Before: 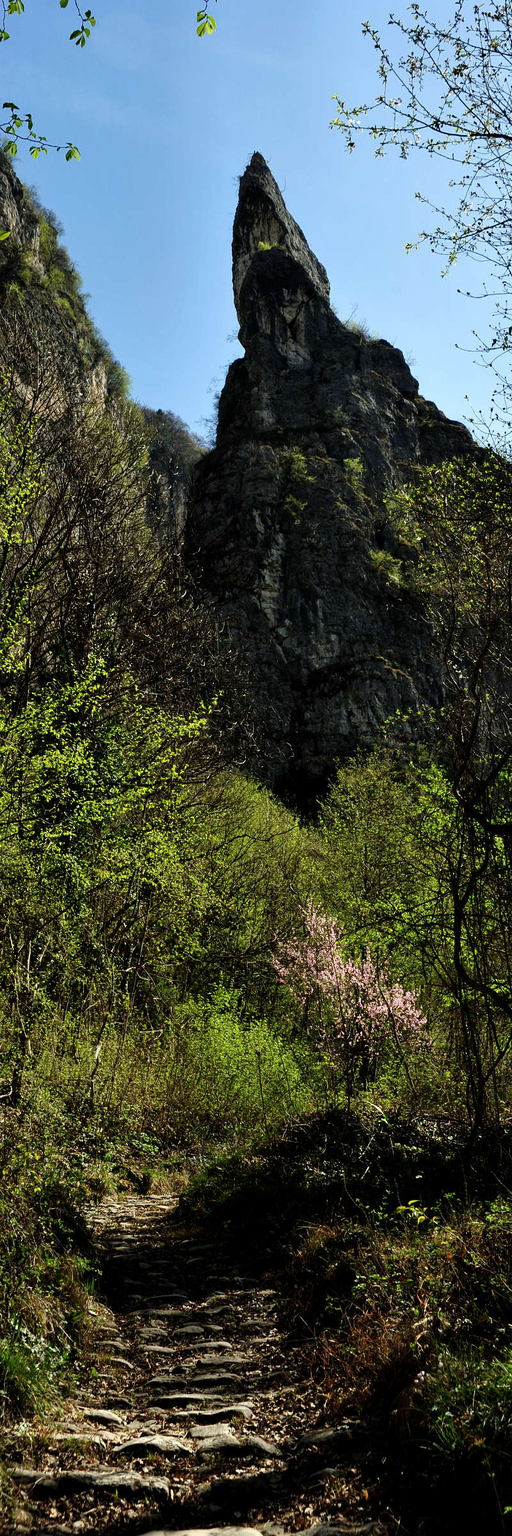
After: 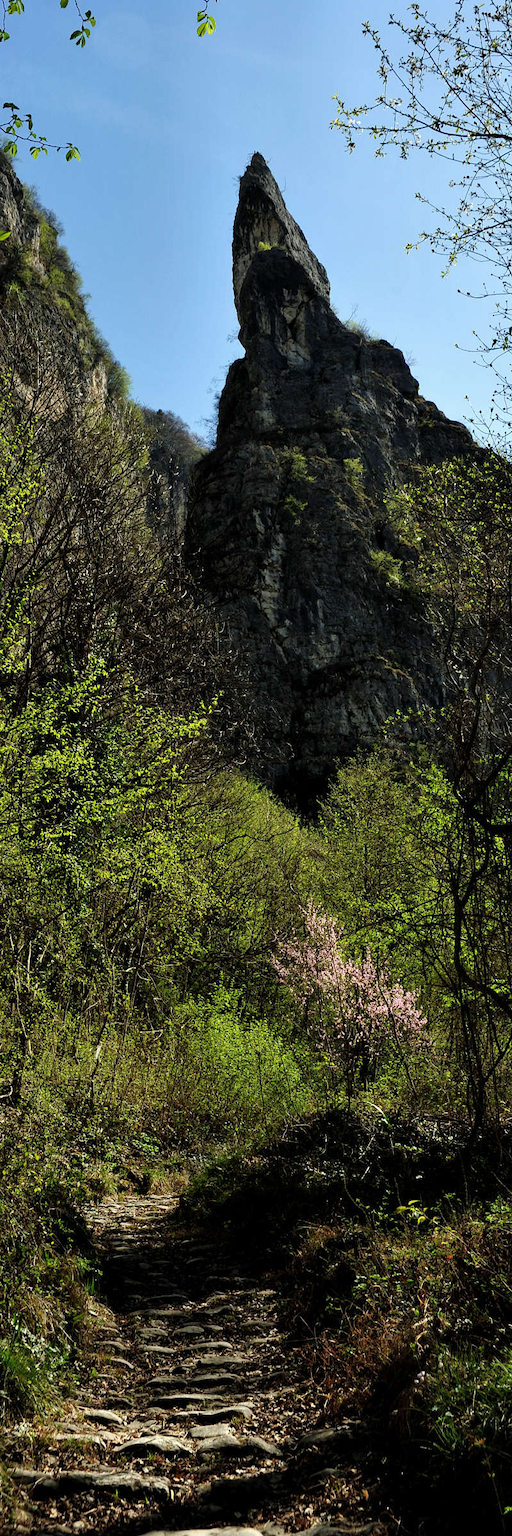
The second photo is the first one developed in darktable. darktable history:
shadows and highlights: radius 125.92, shadows 21.16, highlights -21.36, low approximation 0.01
